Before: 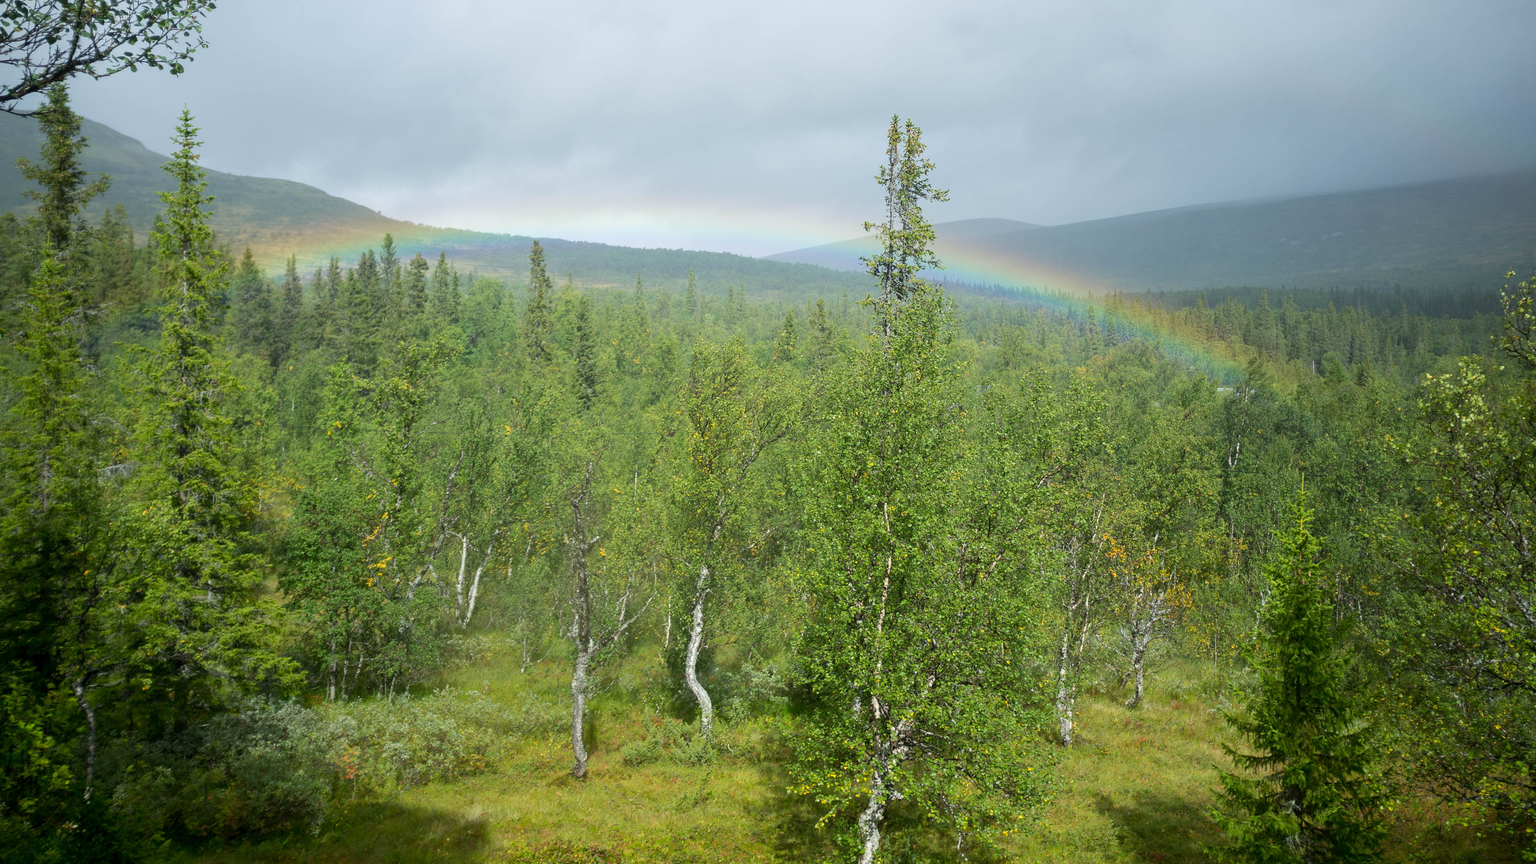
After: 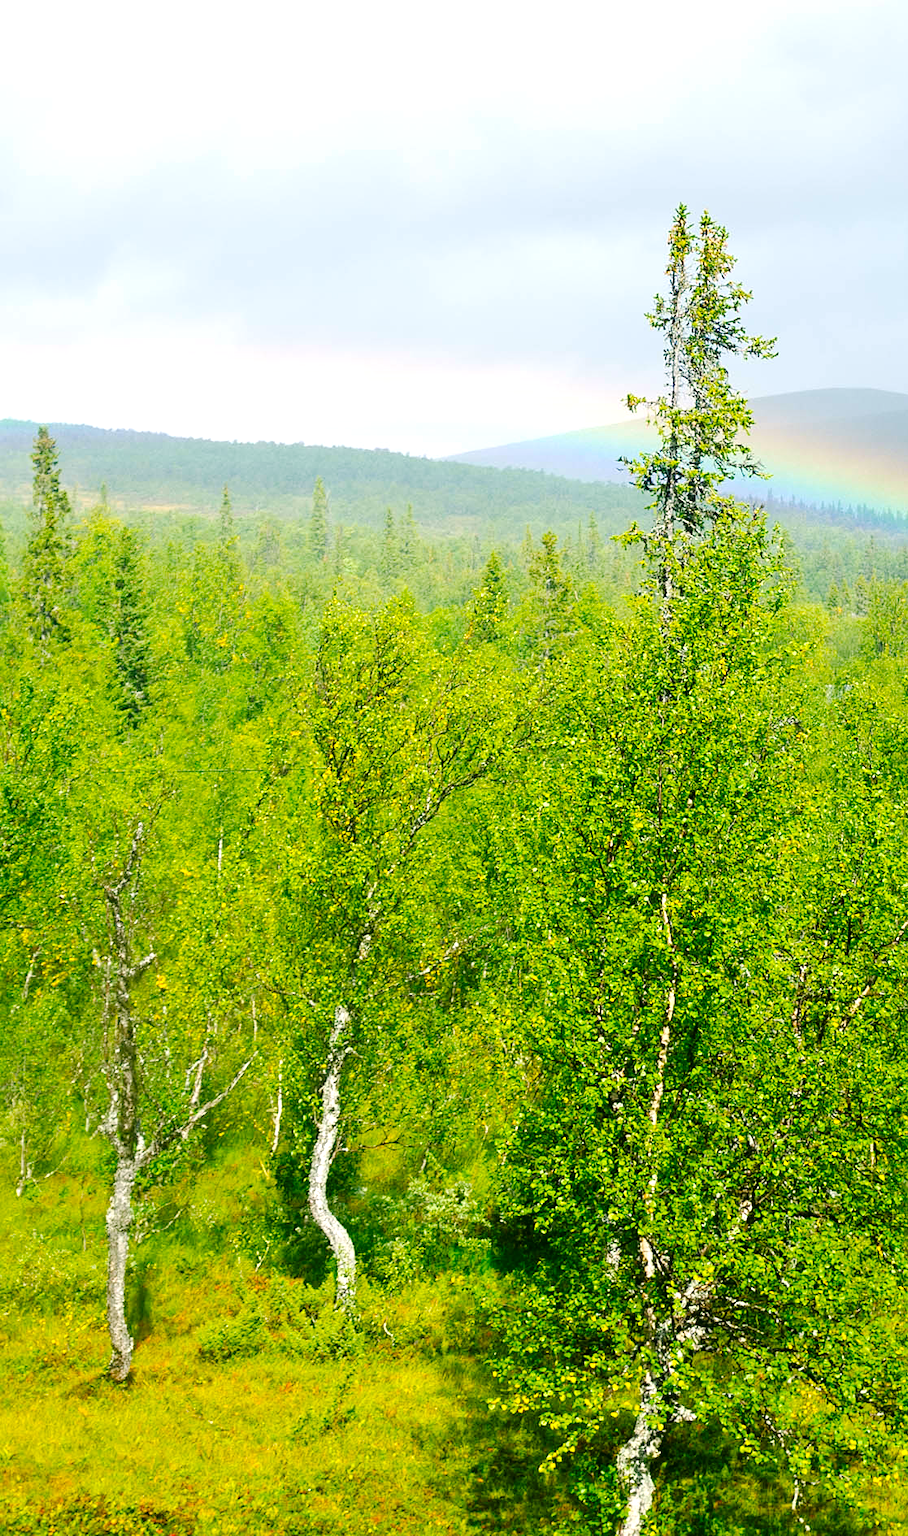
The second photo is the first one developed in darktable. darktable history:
crop: left 33.36%, right 33.36%
color balance rgb: linear chroma grading › global chroma 10%, perceptual saturation grading › global saturation 30%, global vibrance 10%
exposure: exposure 0.6 EV, compensate highlight preservation false
sharpen: amount 0.2
color correction: highlights a* 4.02, highlights b* 4.98, shadows a* -7.55, shadows b* 4.98
tone curve: curves: ch0 [(0, 0) (0.003, 0.007) (0.011, 0.009) (0.025, 0.014) (0.044, 0.022) (0.069, 0.029) (0.1, 0.037) (0.136, 0.052) (0.177, 0.083) (0.224, 0.121) (0.277, 0.177) (0.335, 0.258) (0.399, 0.351) (0.468, 0.454) (0.543, 0.557) (0.623, 0.654) (0.709, 0.744) (0.801, 0.825) (0.898, 0.909) (1, 1)], preserve colors none
